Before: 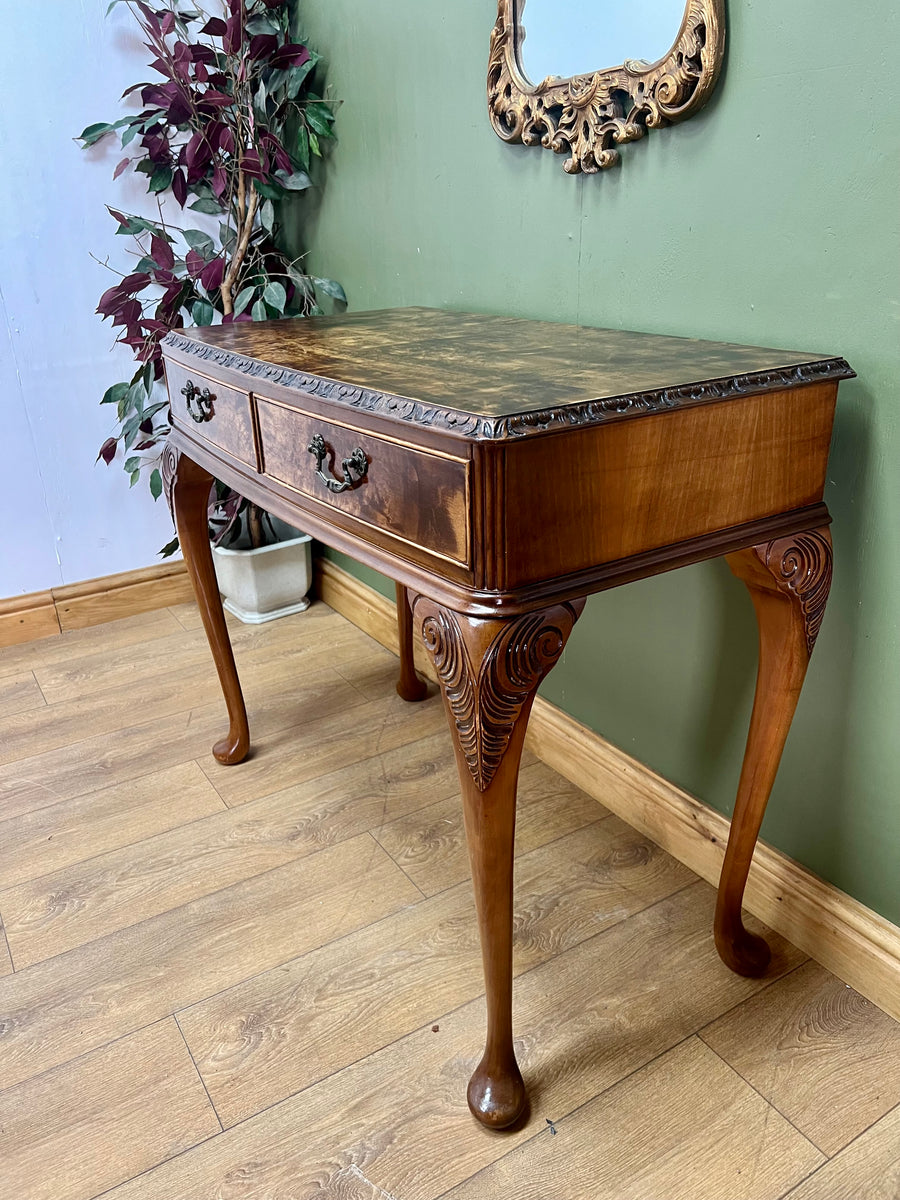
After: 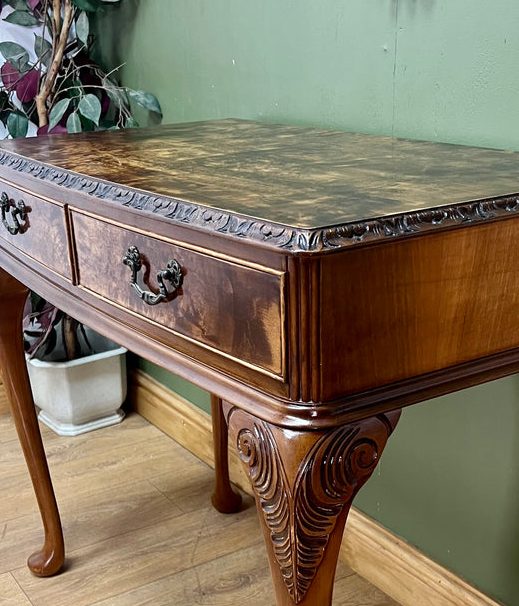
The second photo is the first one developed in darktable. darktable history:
crop: left 20.619%, top 15.694%, right 21.697%, bottom 33.752%
exposure: compensate exposure bias true, compensate highlight preservation false
